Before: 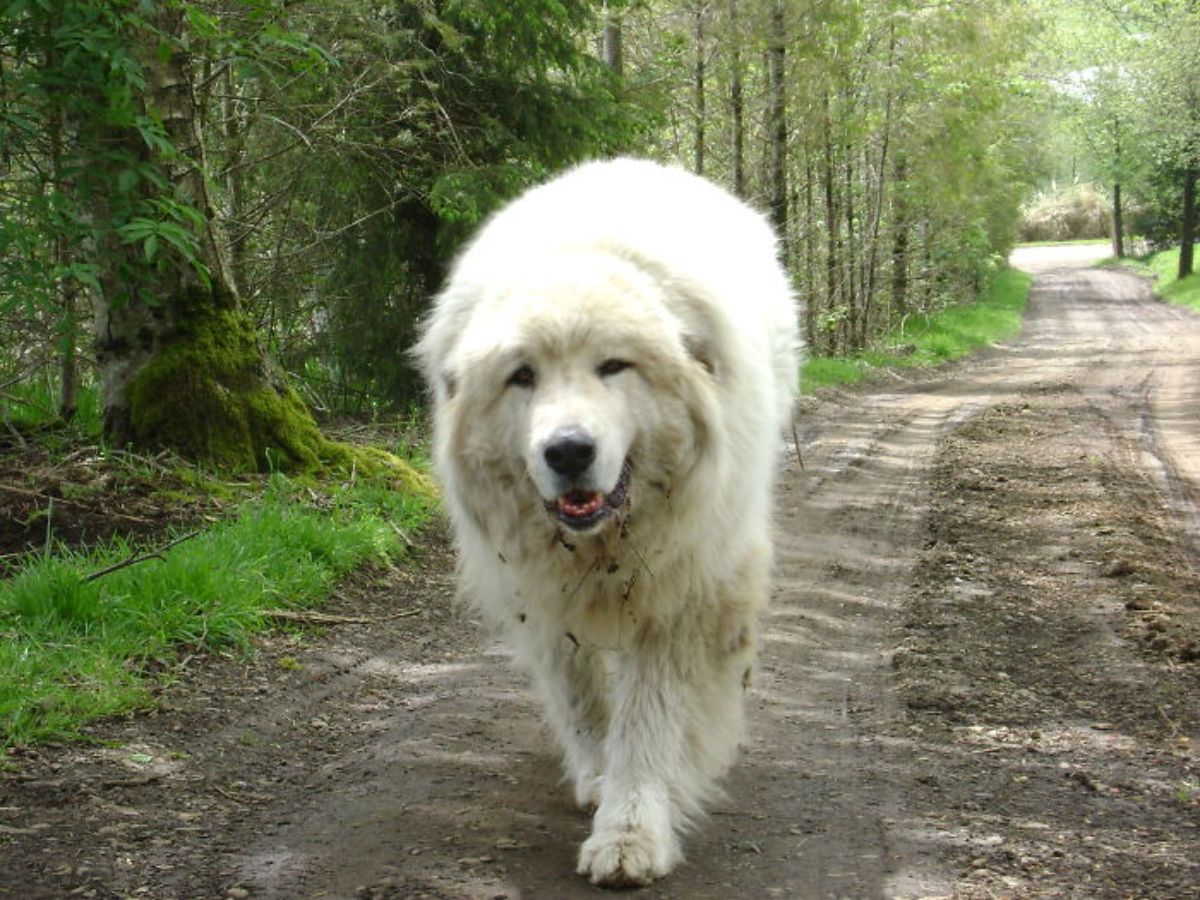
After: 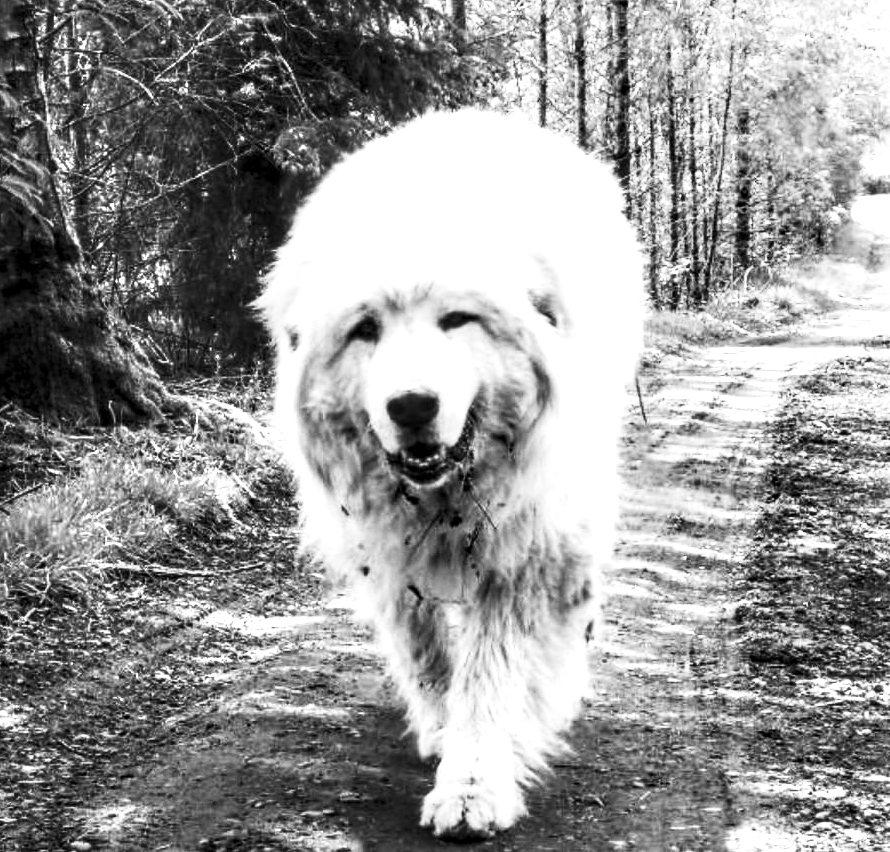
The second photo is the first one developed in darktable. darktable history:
crop and rotate: left 13.15%, top 5.251%, right 12.609%
monochrome: a 32, b 64, size 2.3, highlights 1
contrast brightness saturation: contrast 0.62, brightness 0.34, saturation 0.14
color balance rgb: perceptual saturation grading › global saturation 20%, perceptual saturation grading › highlights -50%, perceptual saturation grading › shadows 30%
local contrast: highlights 60%, shadows 60%, detail 160%
